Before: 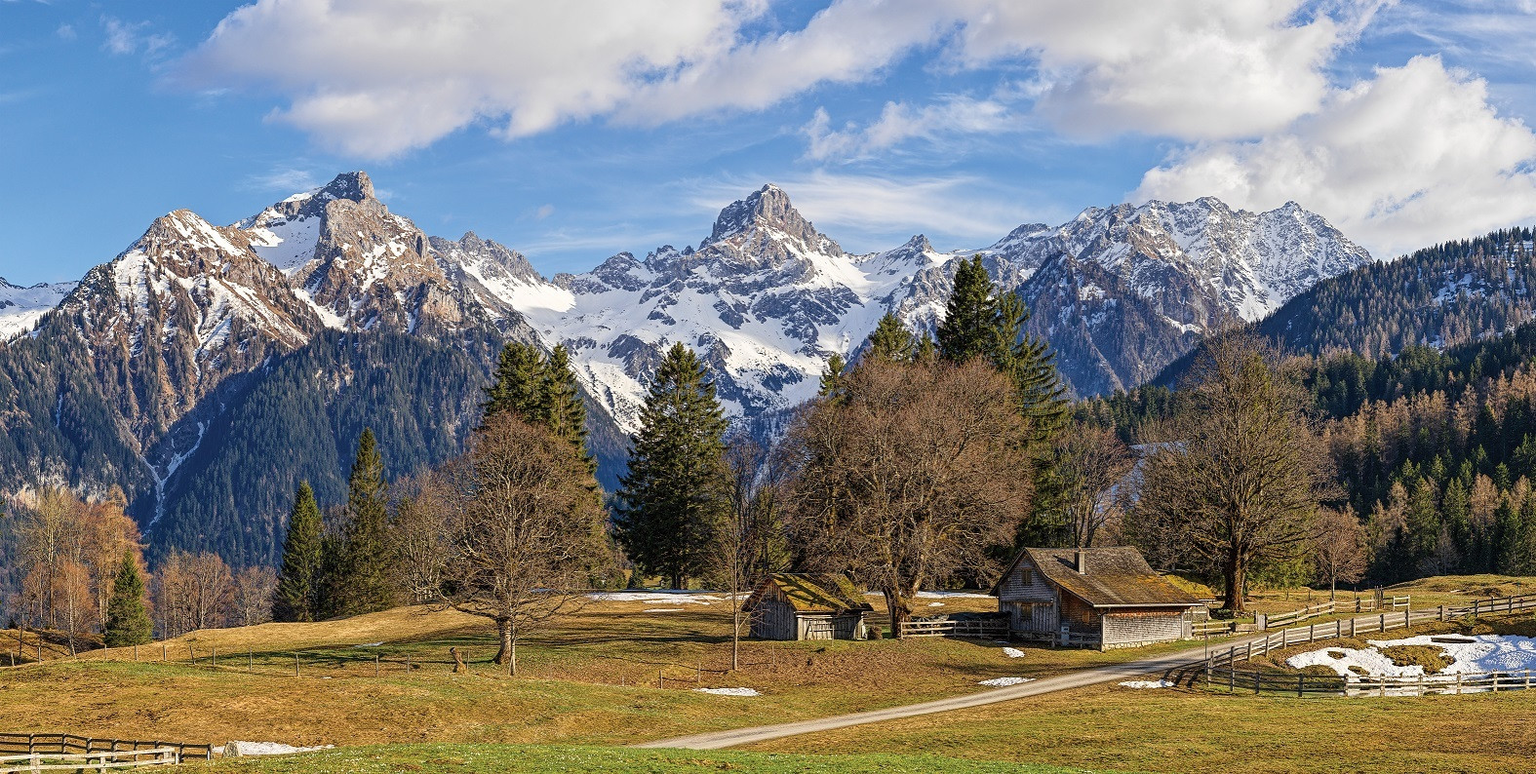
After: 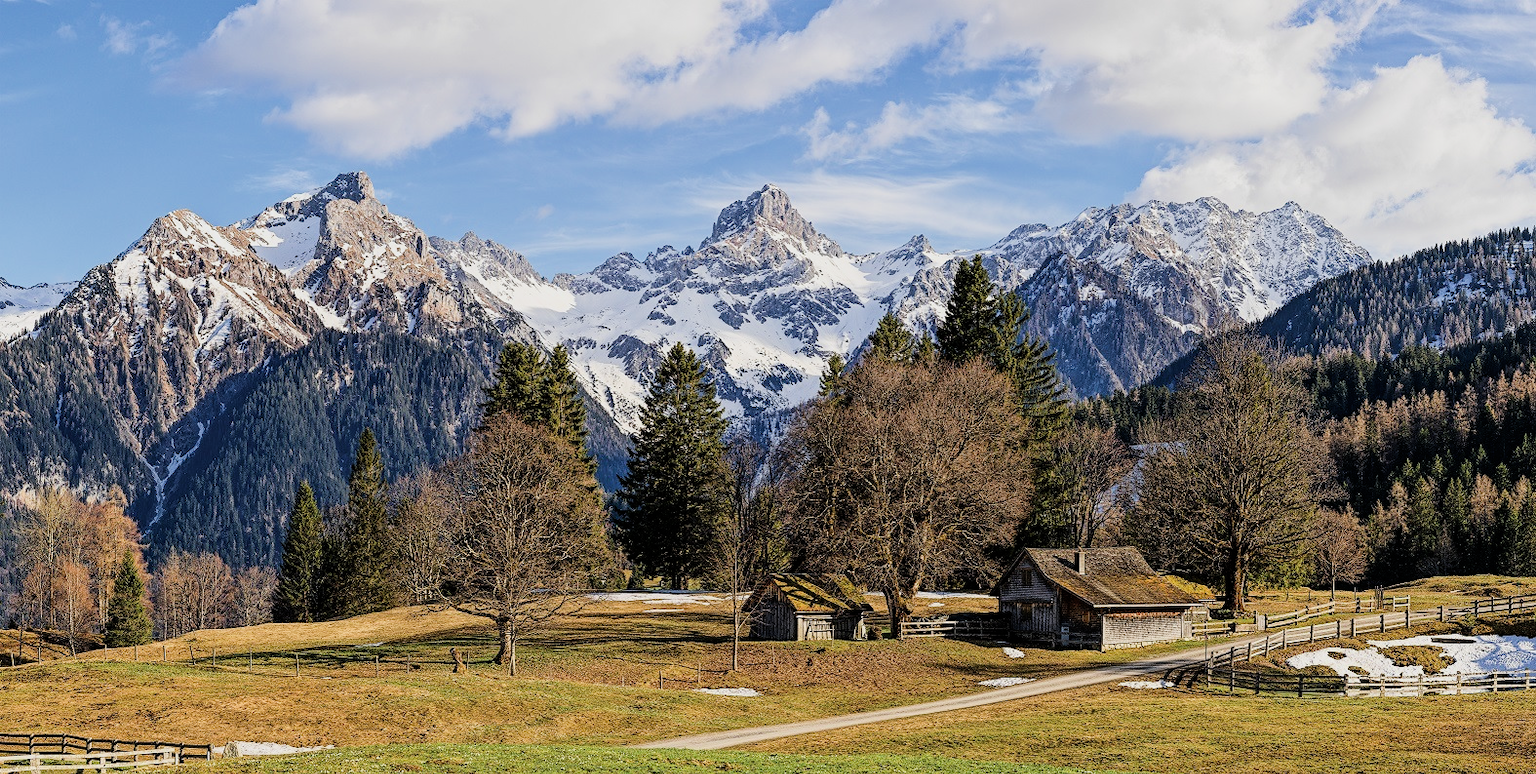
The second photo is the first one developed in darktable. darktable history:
exposure: compensate highlight preservation false
tone equalizer: -8 EV -0.734 EV, -7 EV -0.727 EV, -6 EV -0.578 EV, -5 EV -0.397 EV, -3 EV 0.37 EV, -2 EV 0.6 EV, -1 EV 0.688 EV, +0 EV 0.77 EV, edges refinement/feathering 500, mask exposure compensation -1.57 EV, preserve details no
filmic rgb: black relative exposure -7.65 EV, white relative exposure 4.56 EV, hardness 3.61, preserve chrominance max RGB
